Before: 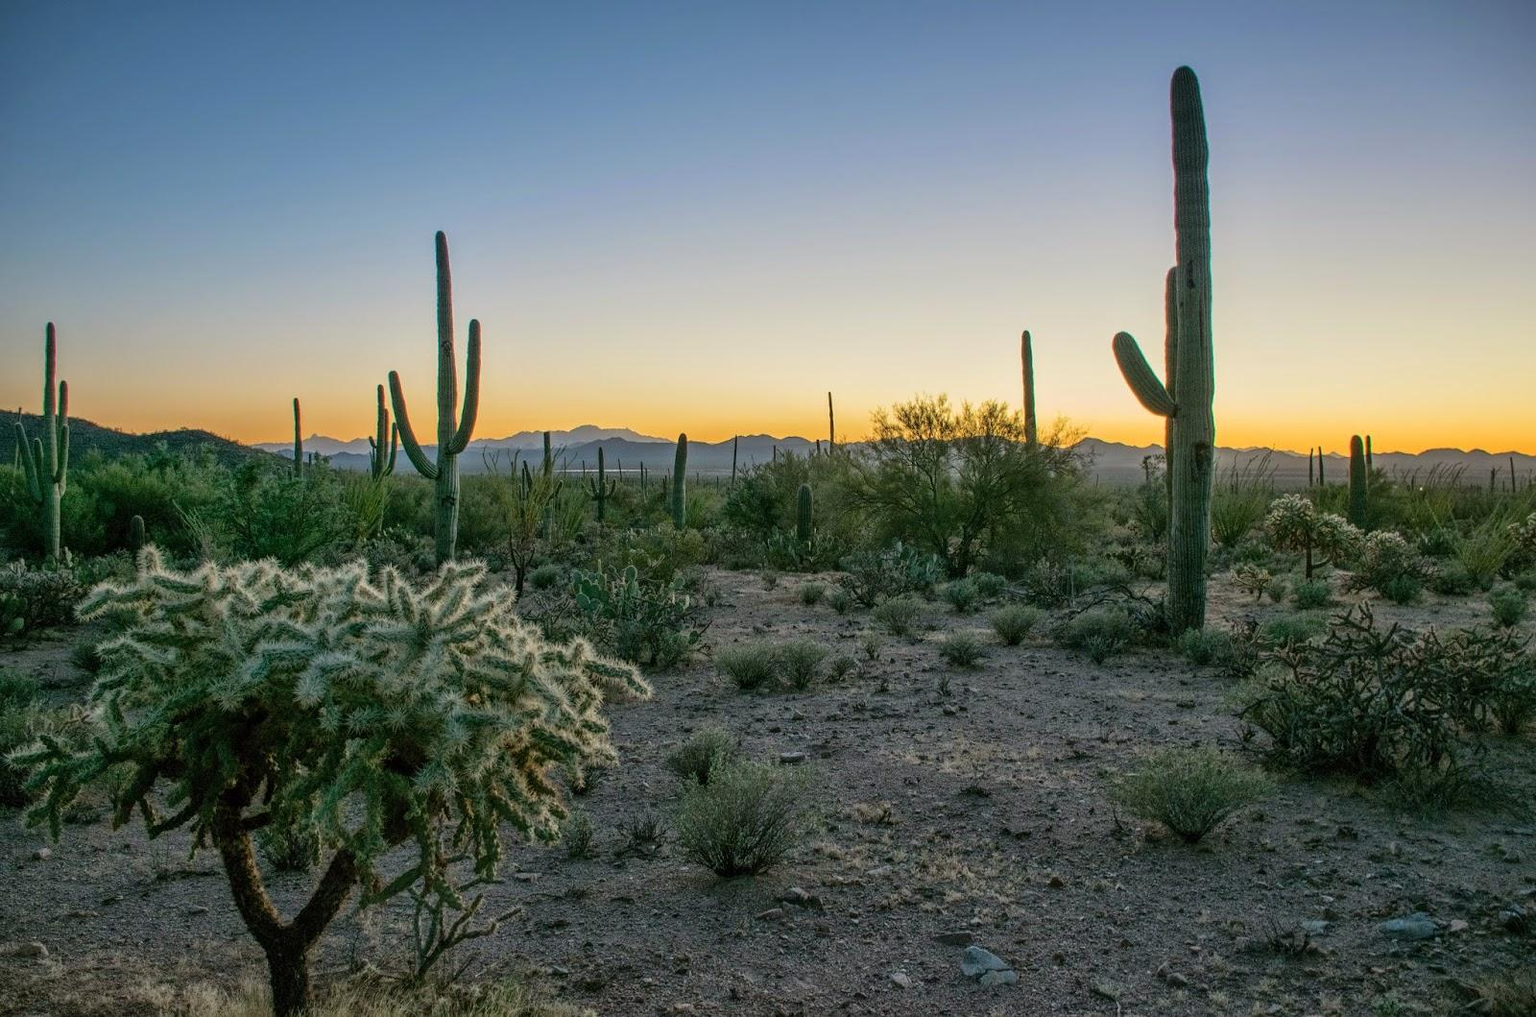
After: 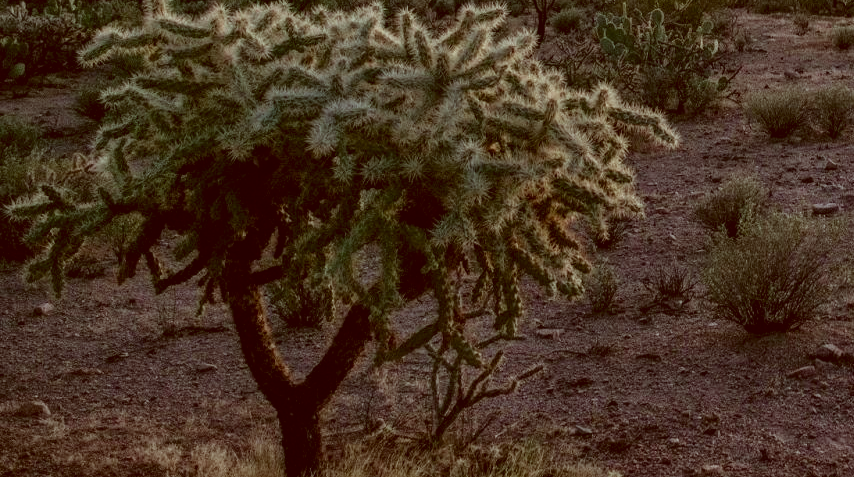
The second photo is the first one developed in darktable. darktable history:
contrast brightness saturation: contrast 0.14
crop and rotate: top 54.778%, right 46.61%, bottom 0.159%
base curve: curves: ch0 [(0, 0) (0.74, 0.67) (1, 1)]
color correction: highlights a* -7.23, highlights b* -0.161, shadows a* 20.08, shadows b* 11.73
